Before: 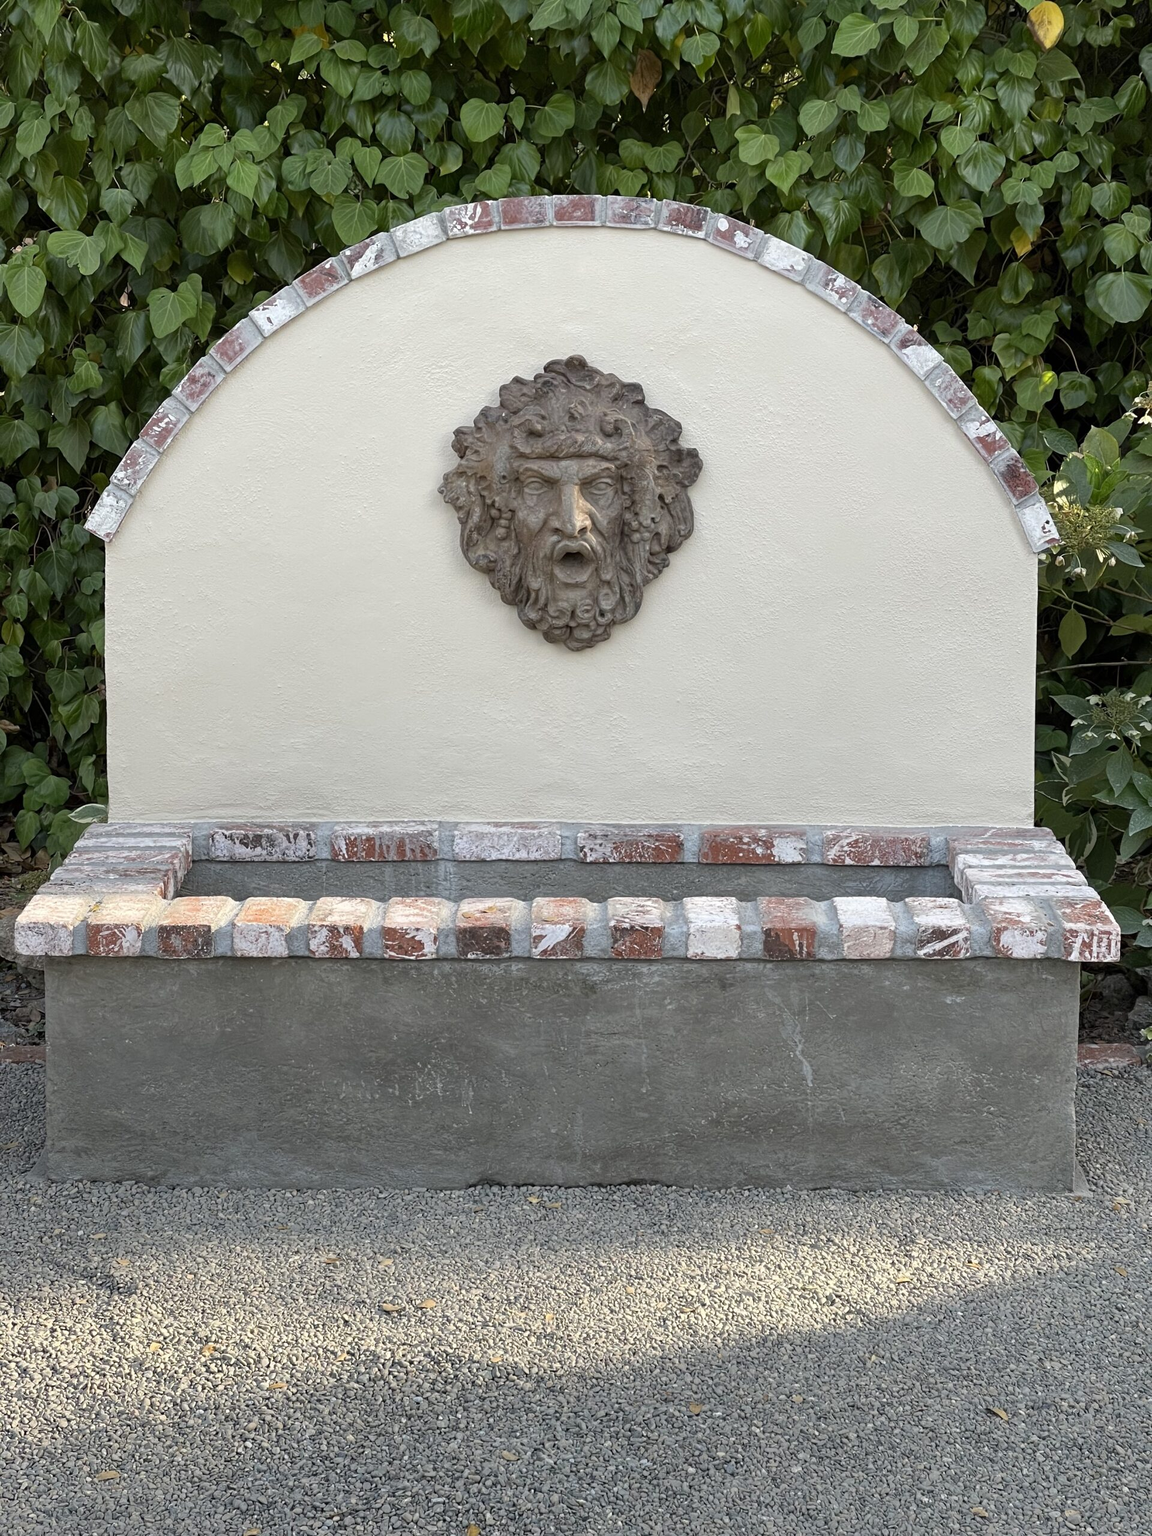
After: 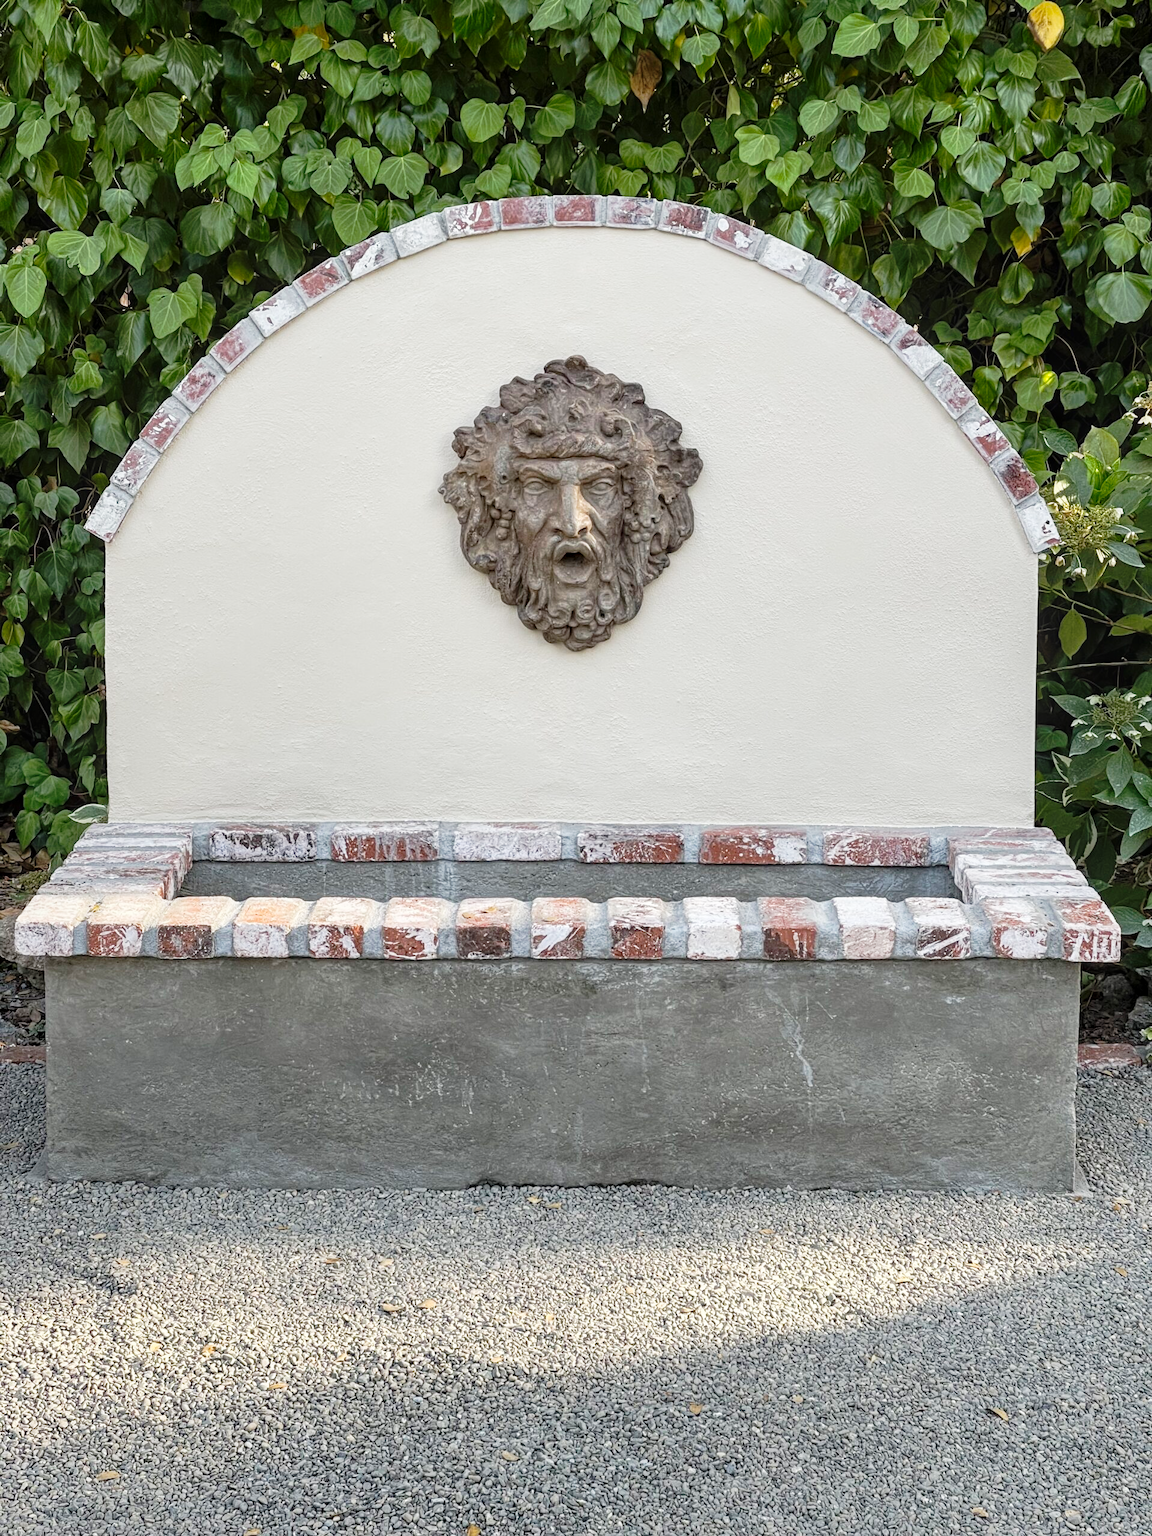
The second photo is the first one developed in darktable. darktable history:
local contrast: on, module defaults
tone curve: curves: ch0 [(0, 0.012) (0.144, 0.137) (0.326, 0.386) (0.489, 0.573) (0.656, 0.763) (0.849, 0.902) (1, 0.974)]; ch1 [(0, 0) (0.366, 0.367) (0.475, 0.453) (0.487, 0.501) (0.519, 0.527) (0.544, 0.579) (0.562, 0.619) (0.622, 0.694) (1, 1)]; ch2 [(0, 0) (0.333, 0.346) (0.375, 0.375) (0.424, 0.43) (0.476, 0.492) (0.502, 0.503) (0.533, 0.541) (0.572, 0.615) (0.605, 0.656) (0.641, 0.709) (1, 1)], preserve colors none
